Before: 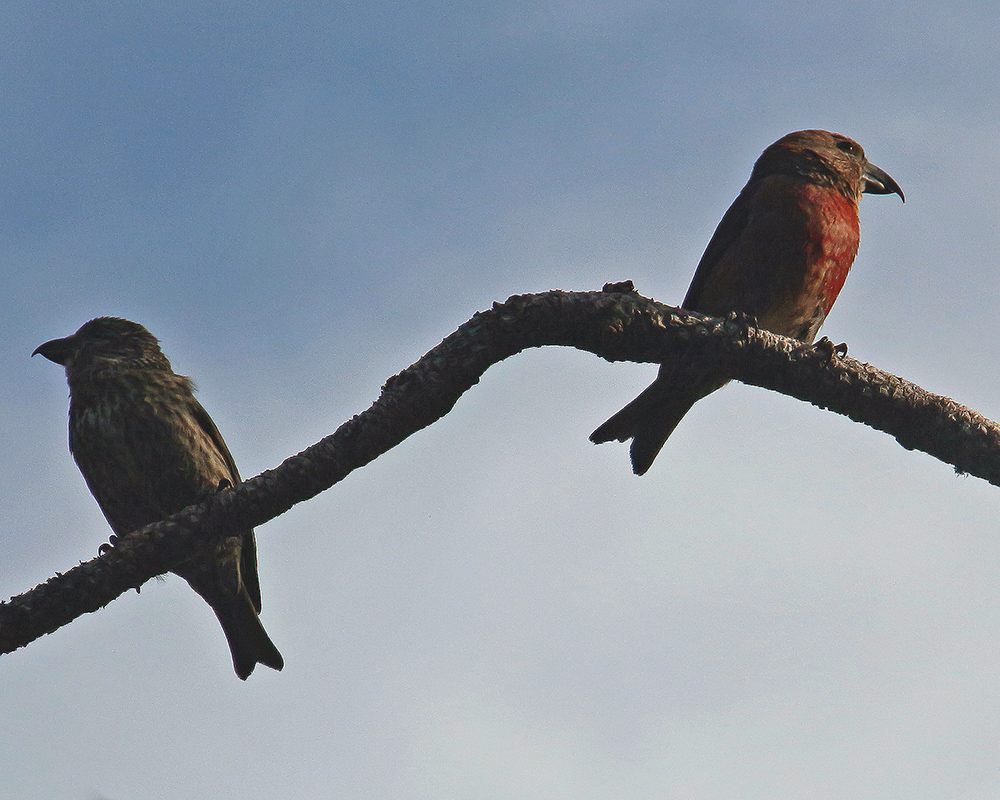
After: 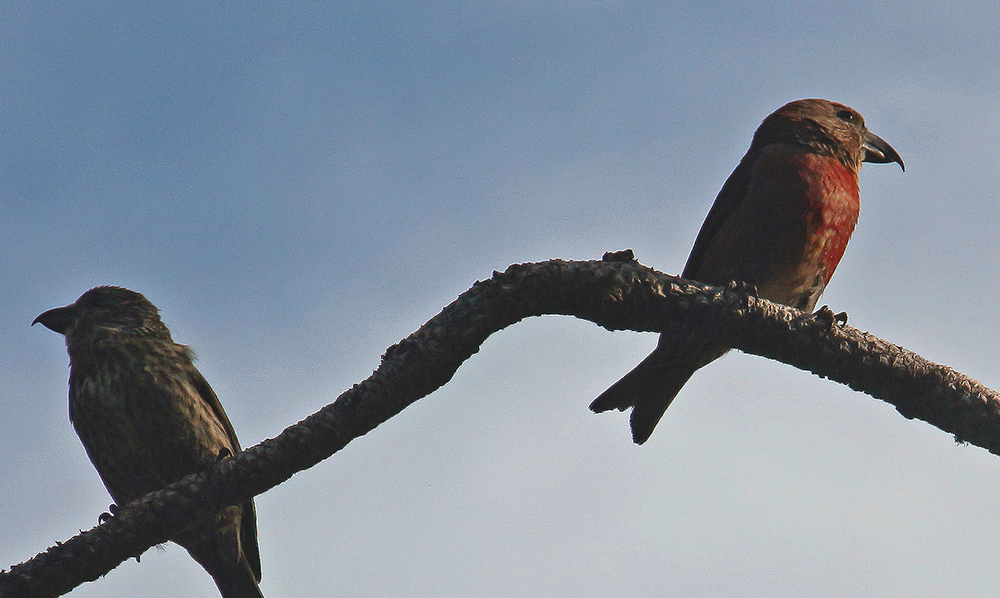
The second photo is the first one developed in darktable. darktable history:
crop: top 3.947%, bottom 21.292%
